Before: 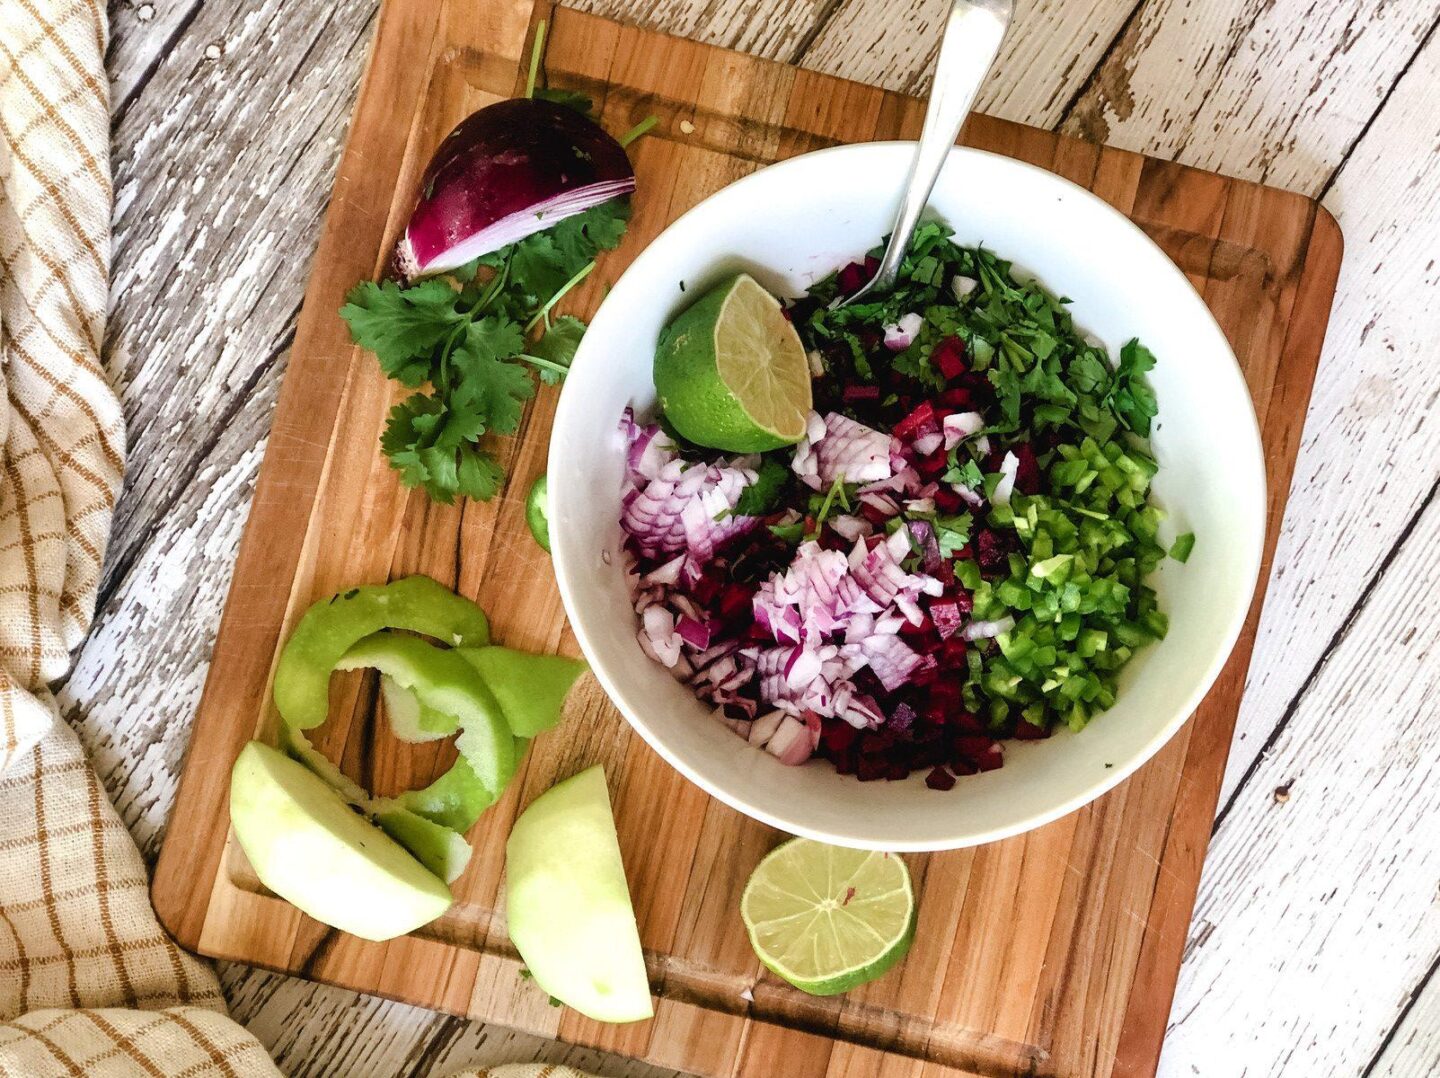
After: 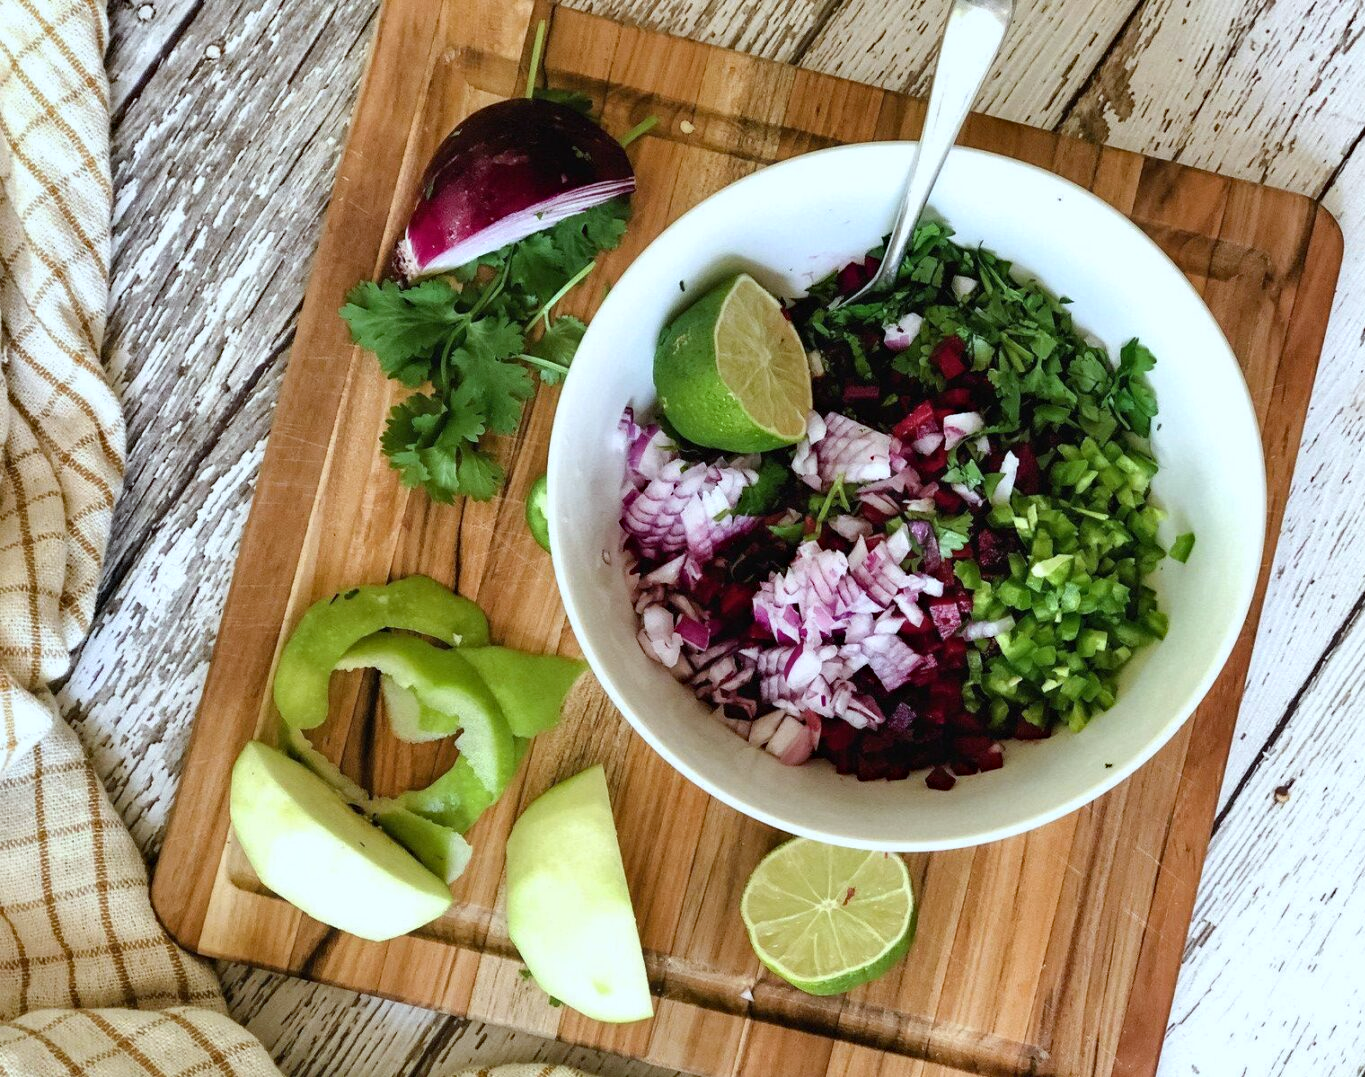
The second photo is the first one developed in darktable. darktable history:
white balance: red 0.925, blue 1.046
crop and rotate: right 5.167%
haze removal: compatibility mode true, adaptive false
contrast brightness saturation: saturation -0.05
